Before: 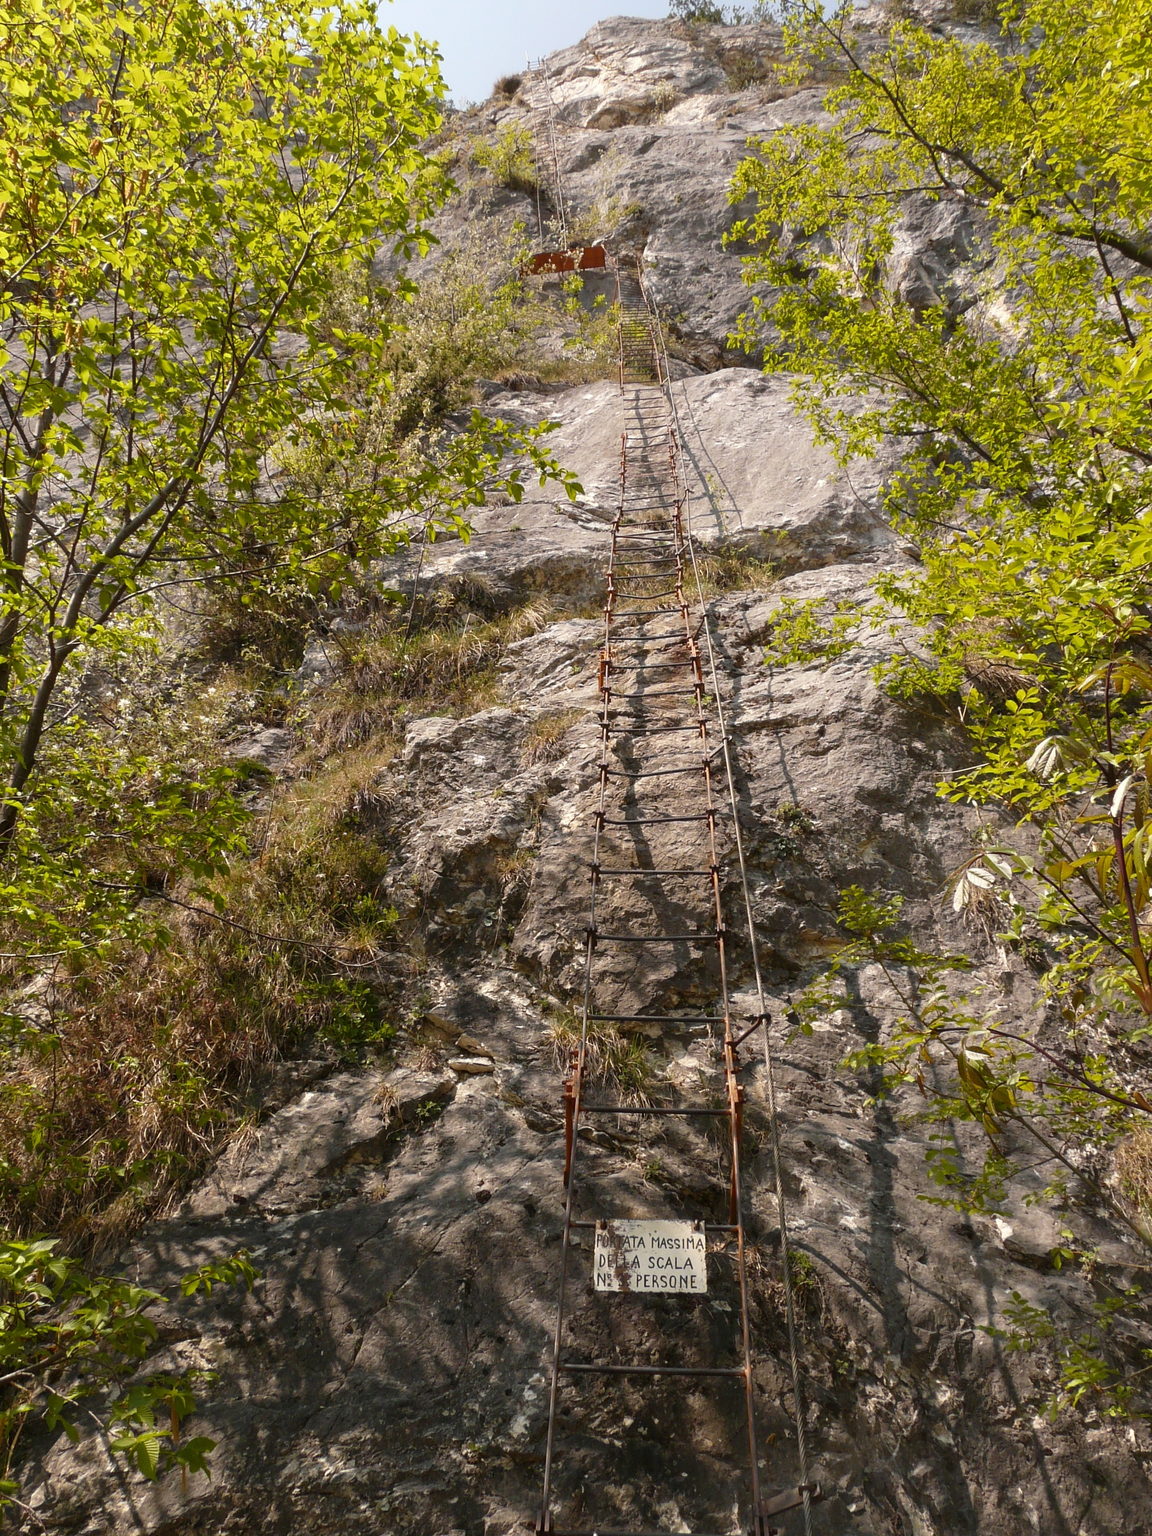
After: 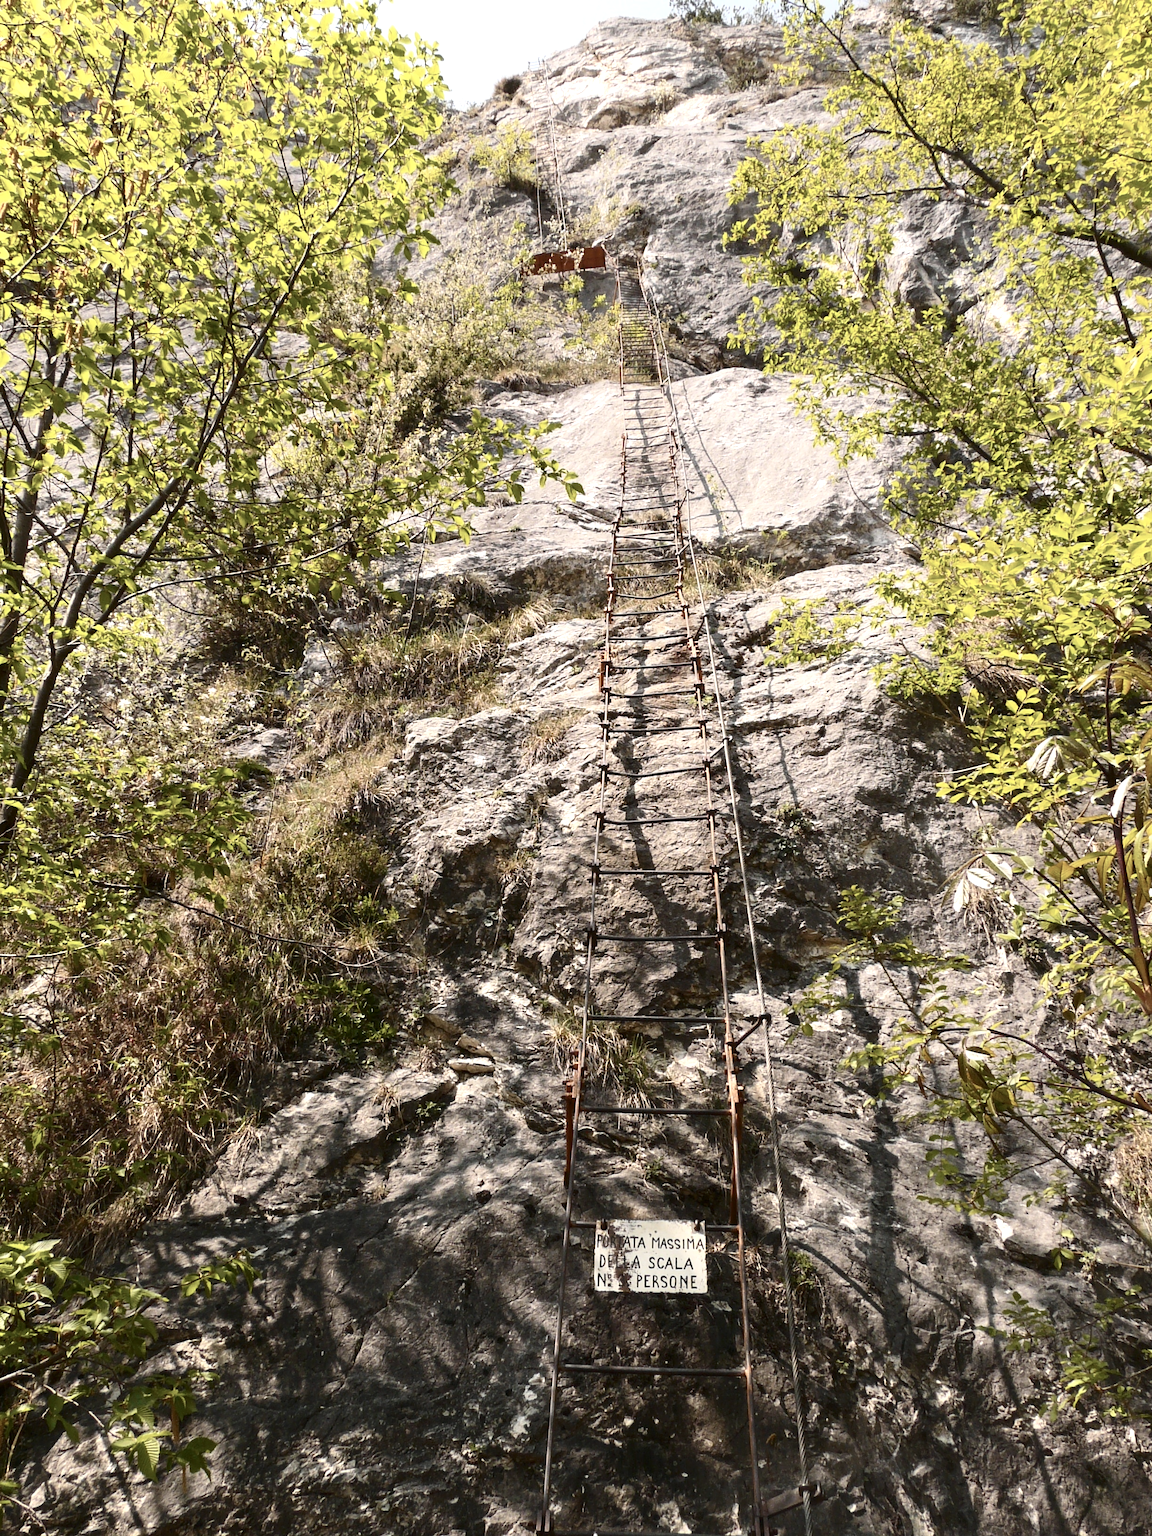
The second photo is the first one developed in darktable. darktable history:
exposure: exposure 0.556 EV, compensate highlight preservation false
contrast brightness saturation: contrast 0.25, saturation -0.31
